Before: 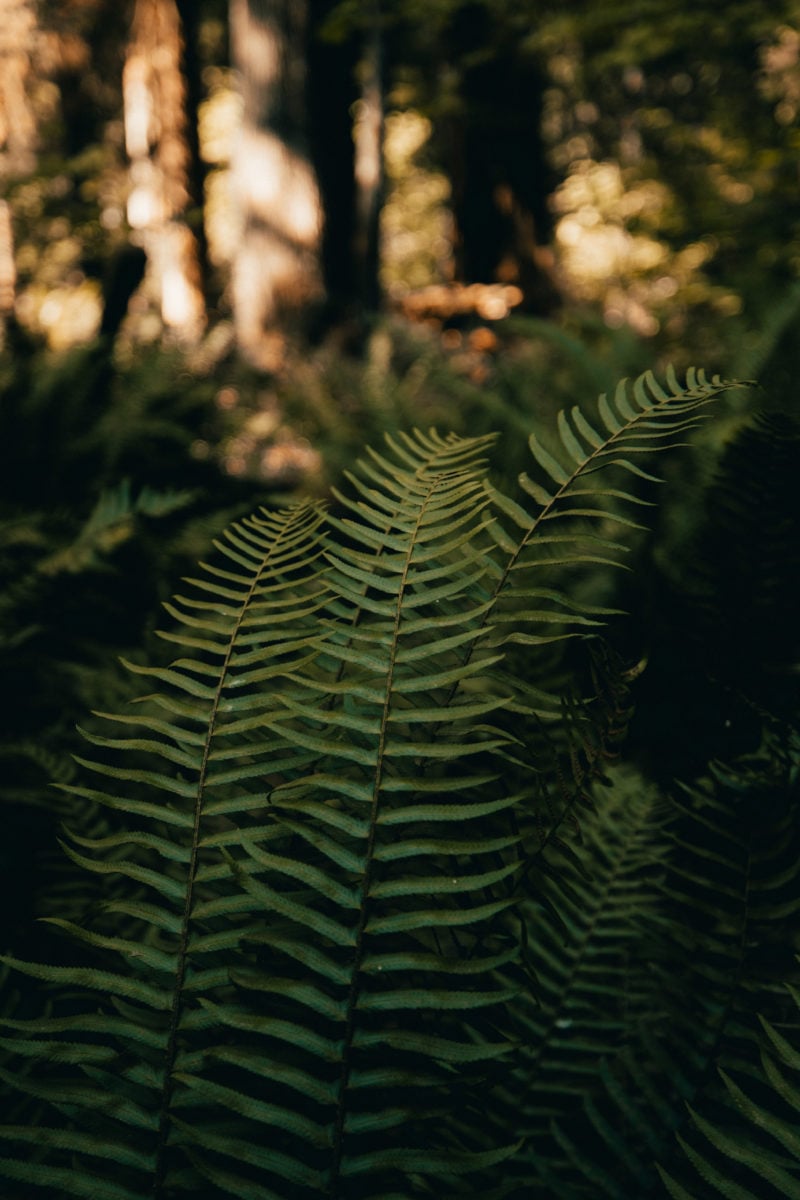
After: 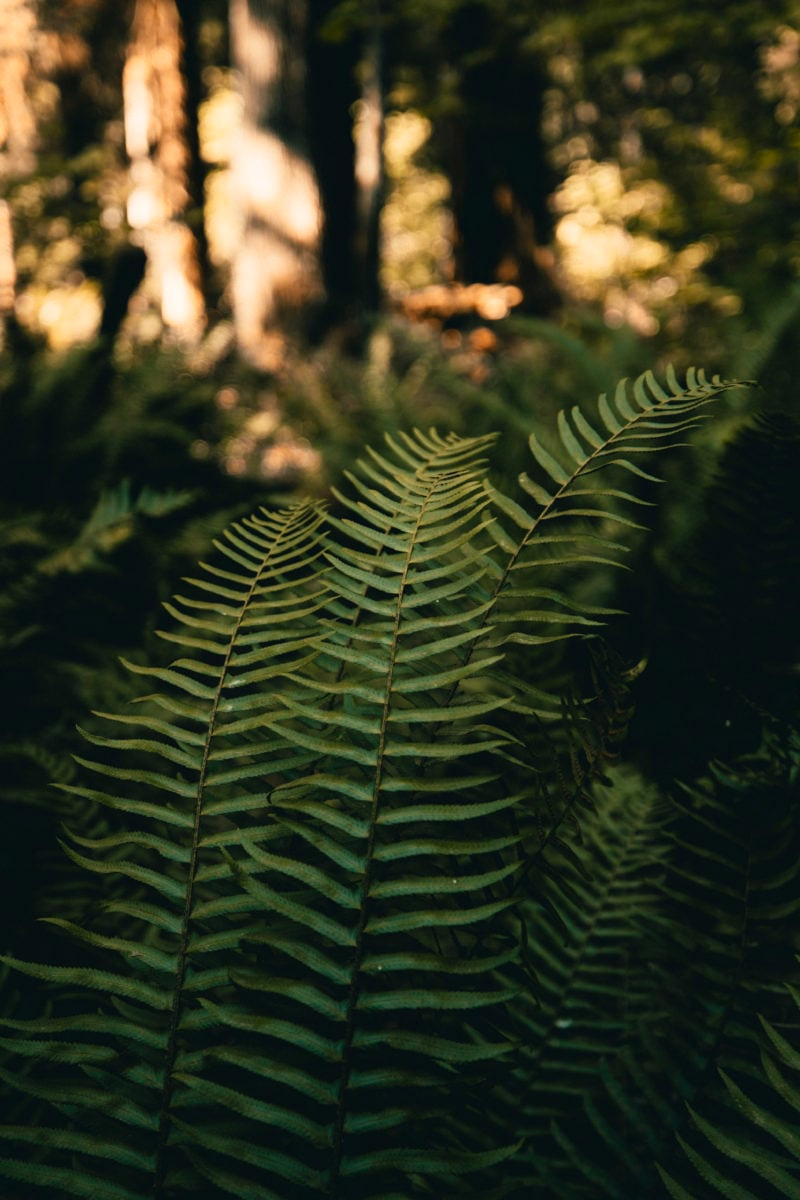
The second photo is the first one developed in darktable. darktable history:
contrast brightness saturation: contrast 0.205, brightness 0.142, saturation 0.15
